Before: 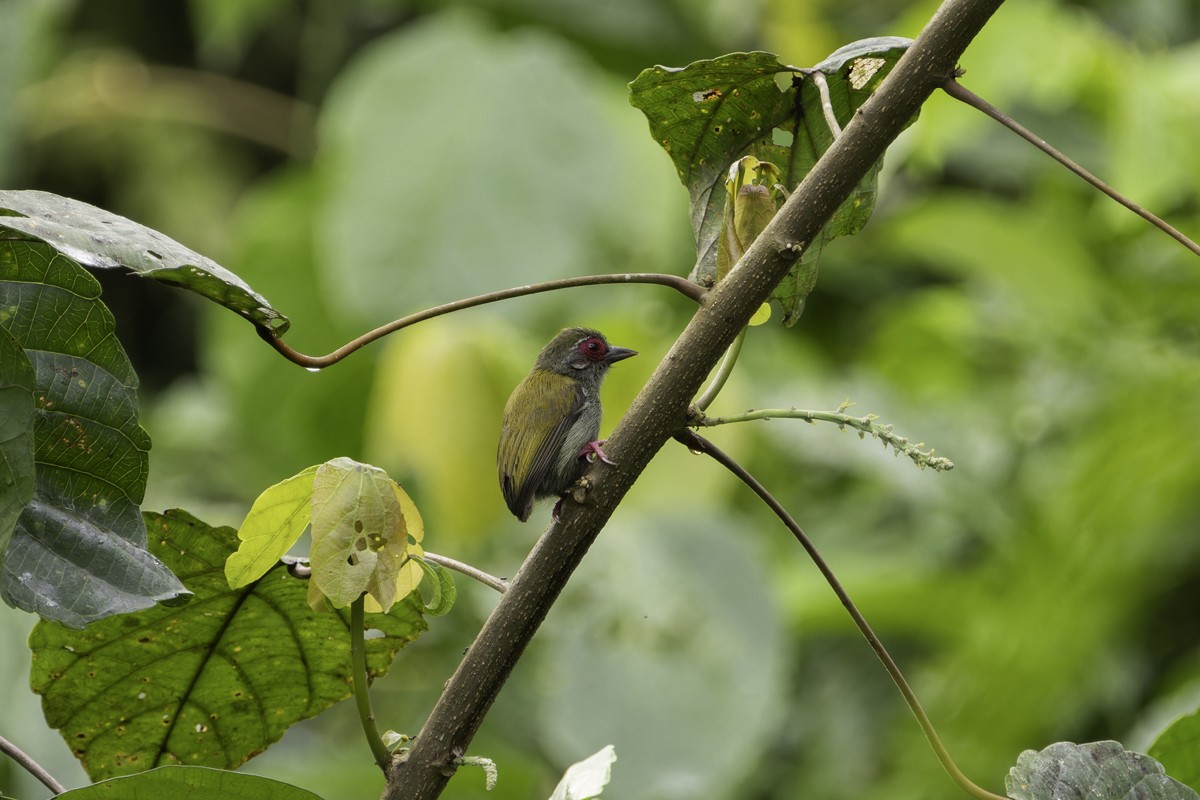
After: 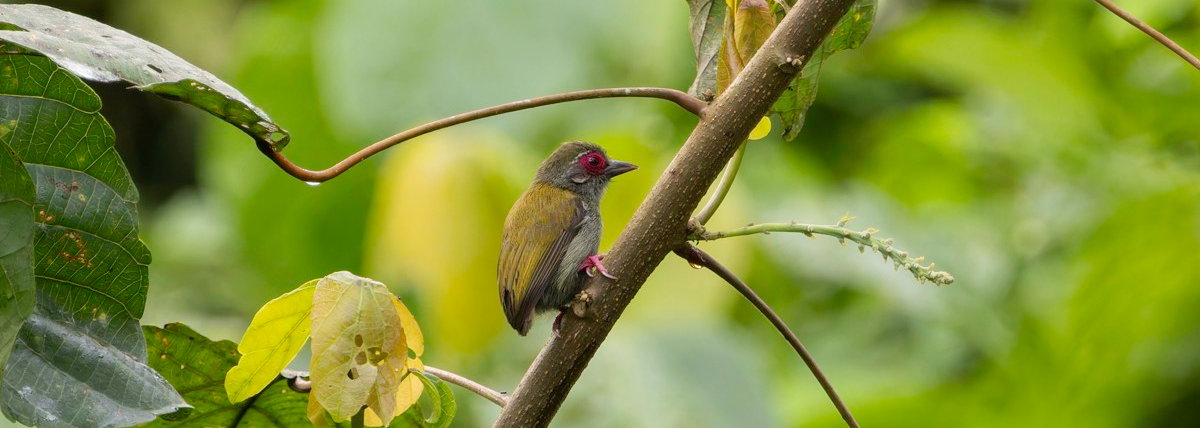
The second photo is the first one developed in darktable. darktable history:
crop and rotate: top 23.262%, bottom 23.174%
